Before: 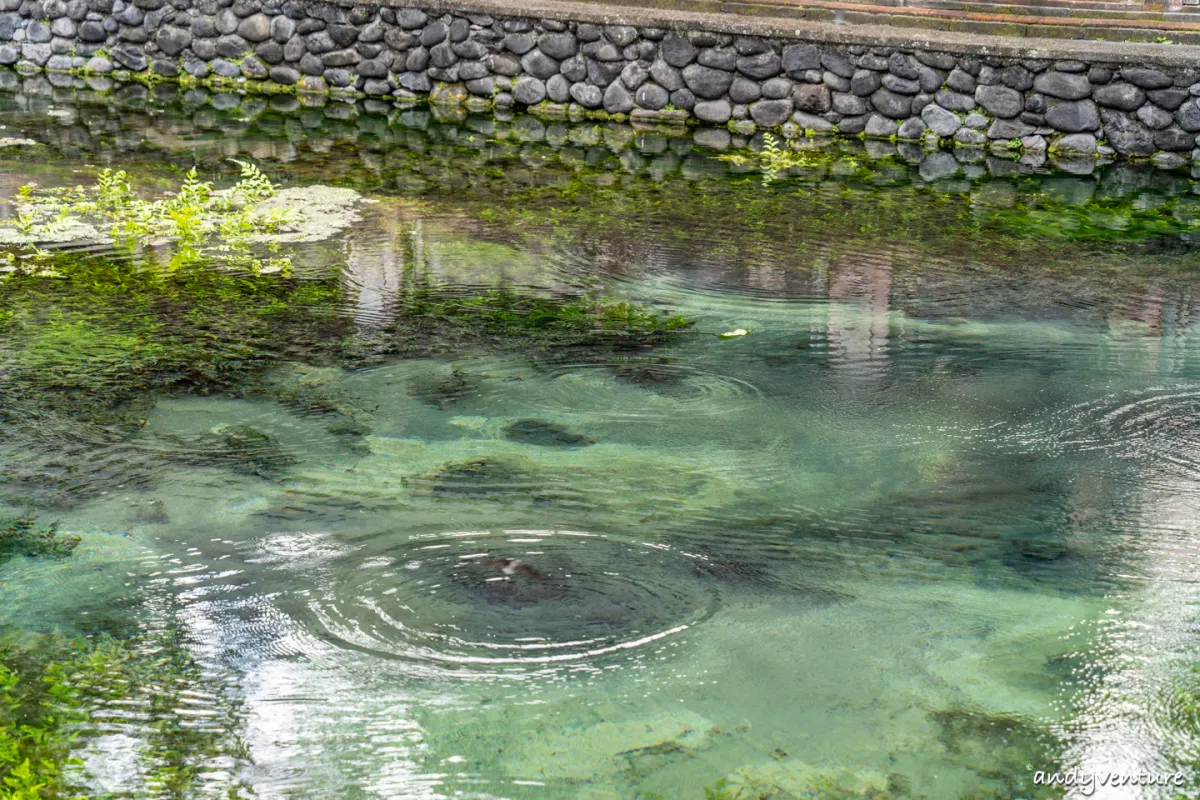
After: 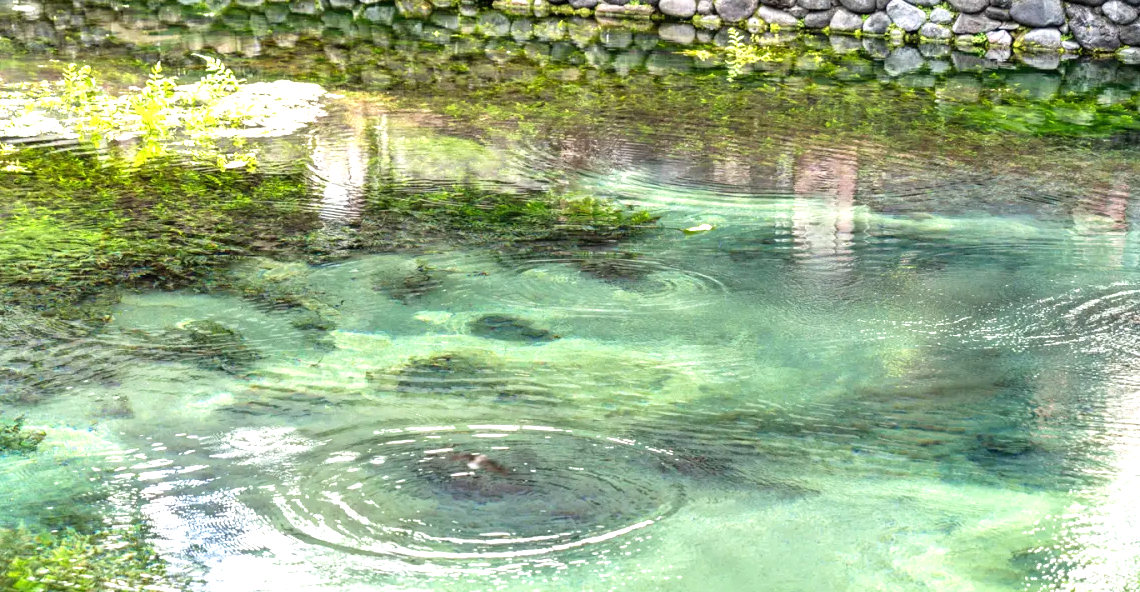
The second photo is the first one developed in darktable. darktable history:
exposure: black level correction 0, exposure 1.1 EV, compensate highlight preservation false
velvia: strength 17%
crop and rotate: left 2.991%, top 13.302%, right 1.981%, bottom 12.636%
